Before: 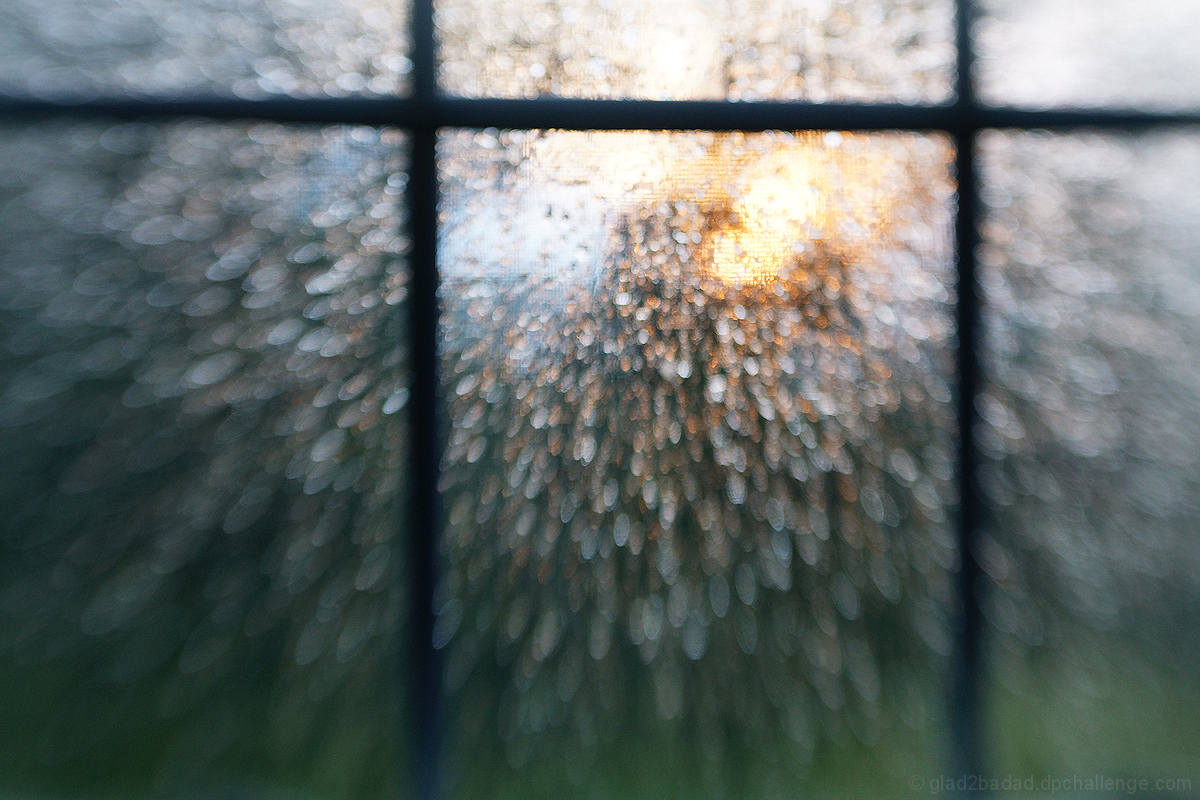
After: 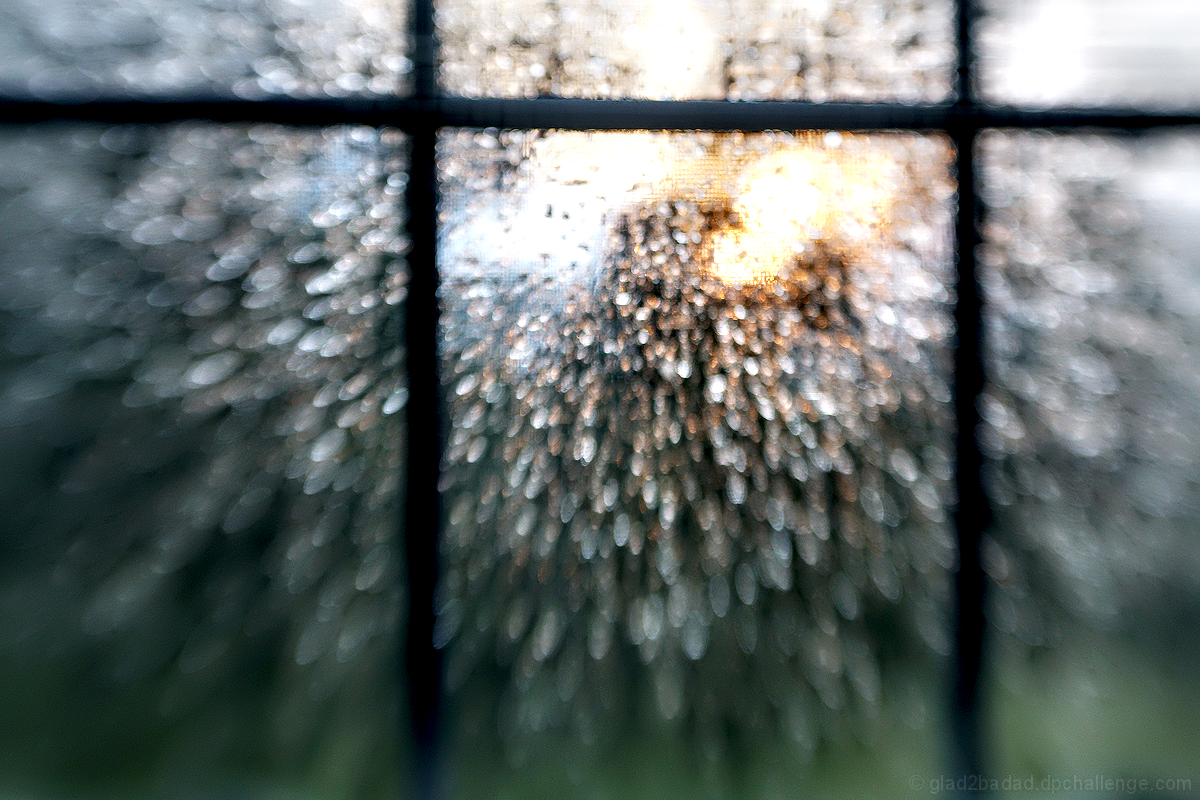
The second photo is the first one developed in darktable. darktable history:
local contrast: on, module defaults
contrast equalizer: y [[0.783, 0.666, 0.575, 0.77, 0.556, 0.501], [0.5 ×6], [0.5 ×6], [0, 0.02, 0.272, 0.399, 0.062, 0], [0 ×6]]
